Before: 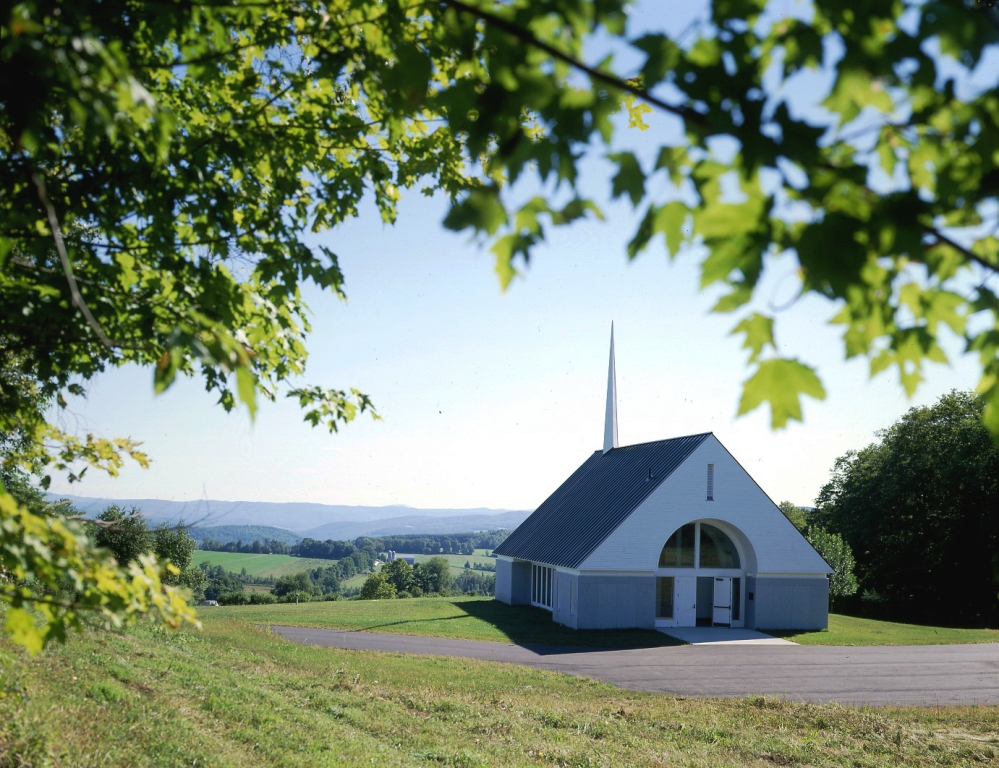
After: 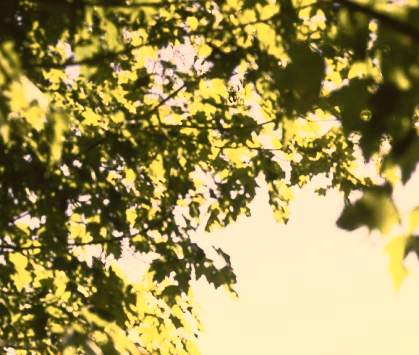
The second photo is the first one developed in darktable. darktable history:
contrast brightness saturation: contrast 0.57, brightness 0.57, saturation -0.34
color correction: highlights a* 17.94, highlights b* 35.39, shadows a* 1.48, shadows b* 6.42, saturation 1.01
crop and rotate: left 10.817%, top 0.062%, right 47.194%, bottom 53.626%
